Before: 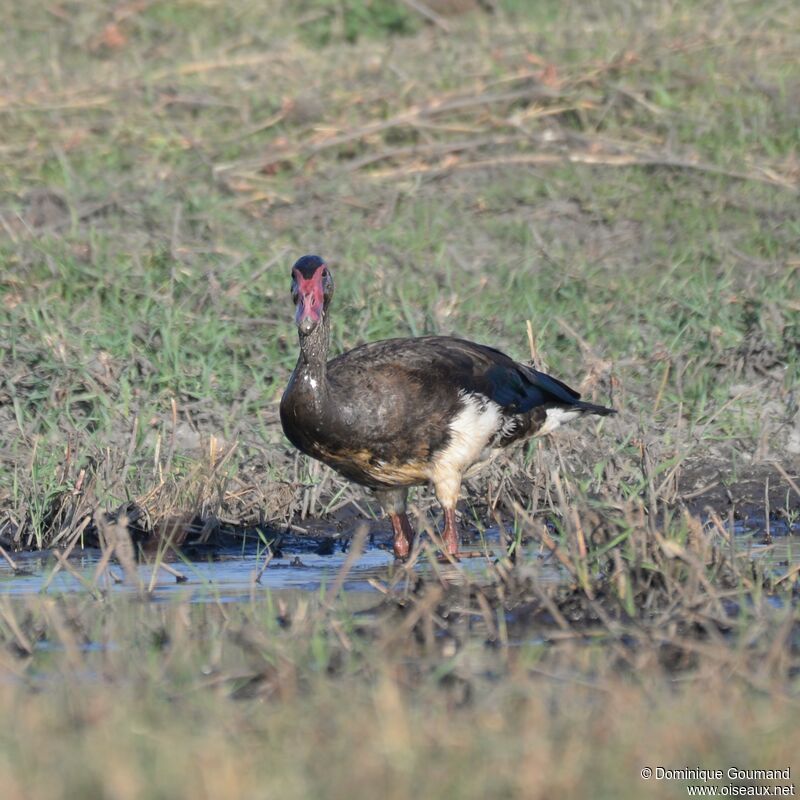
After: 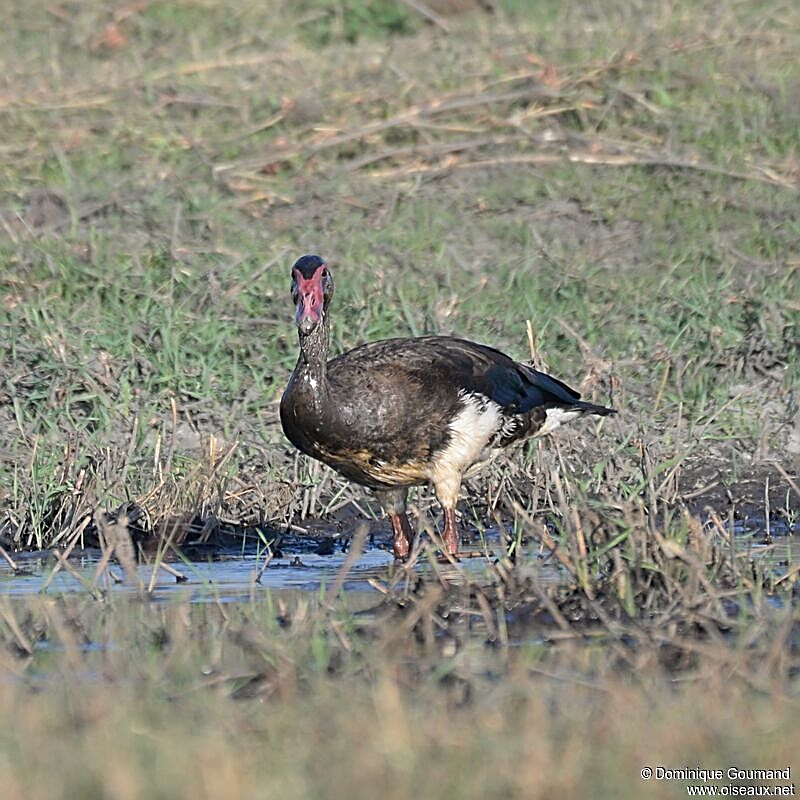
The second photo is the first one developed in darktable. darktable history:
sharpen: radius 1.723, amount 1.278
